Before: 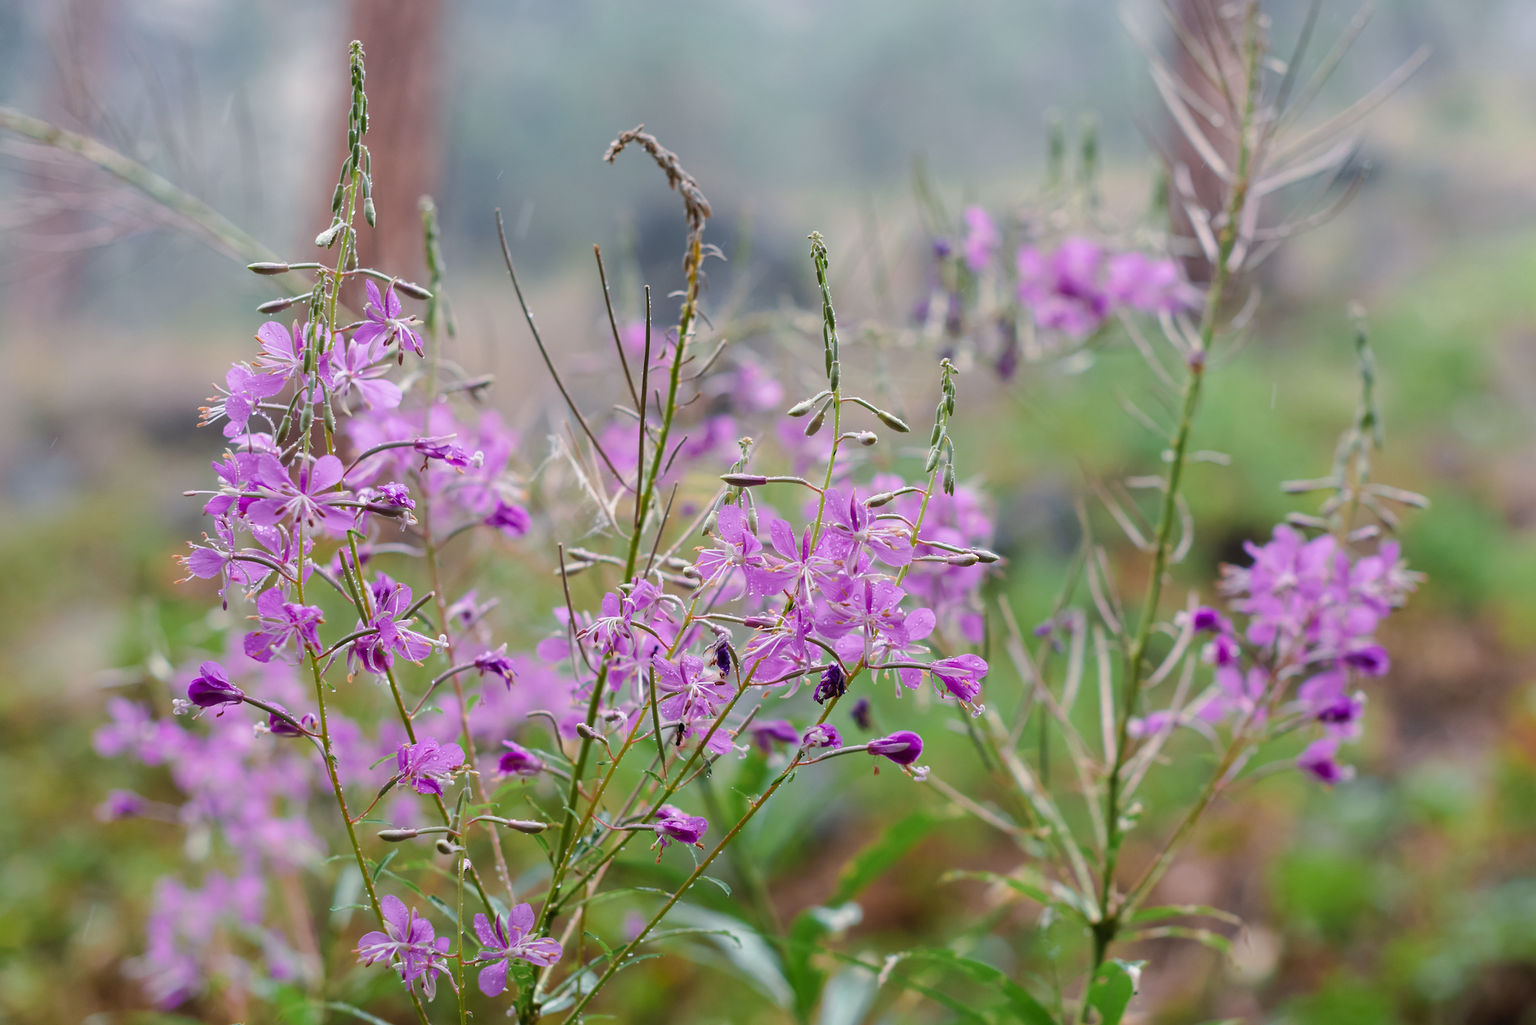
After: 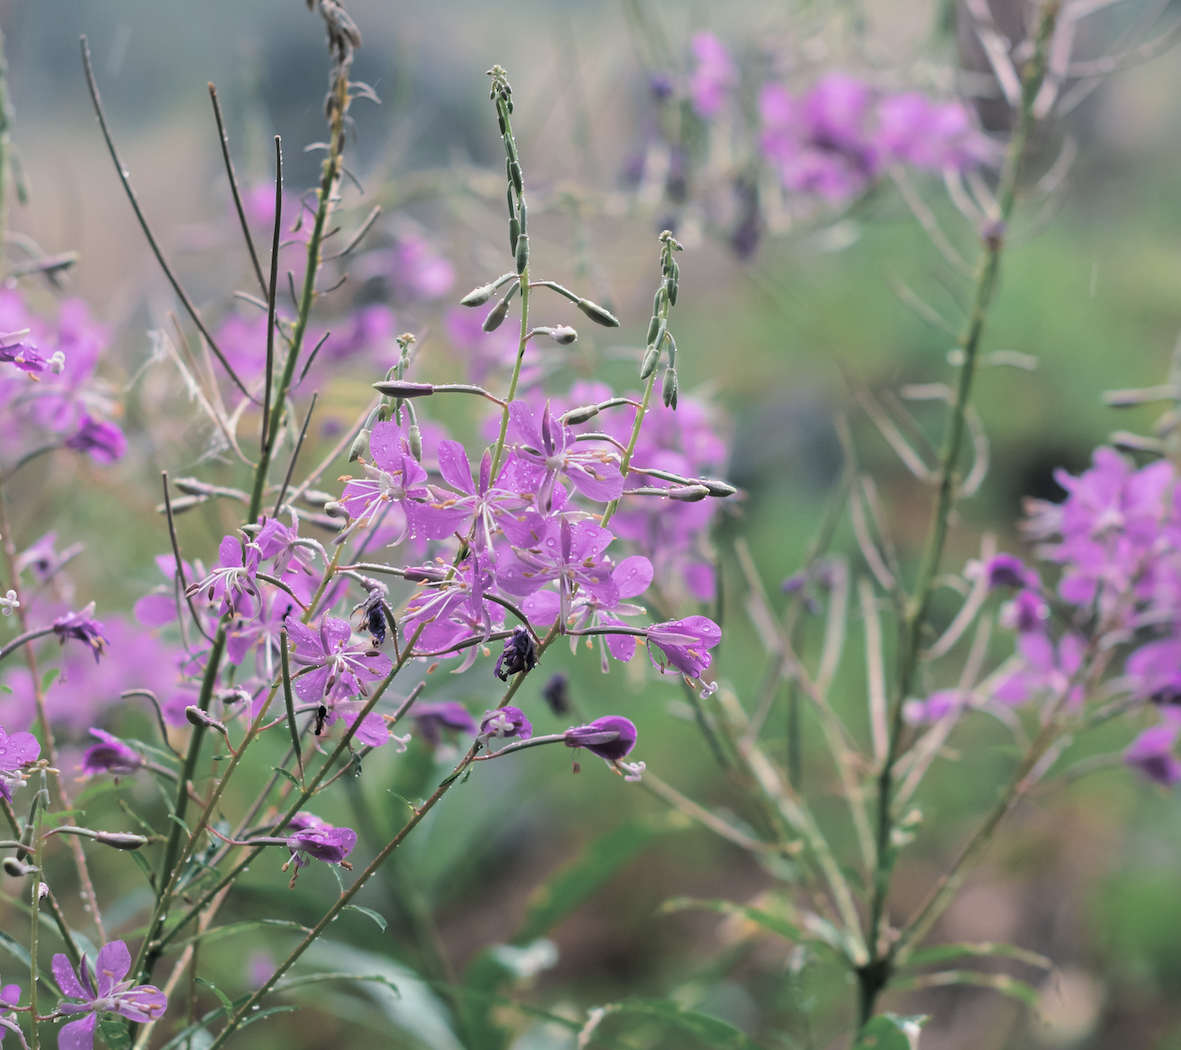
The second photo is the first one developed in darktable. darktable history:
split-toning: shadows › hue 201.6°, shadows › saturation 0.16, highlights › hue 50.4°, highlights › saturation 0.2, balance -49.9
crop and rotate: left 28.256%, top 17.734%, right 12.656%, bottom 3.573%
